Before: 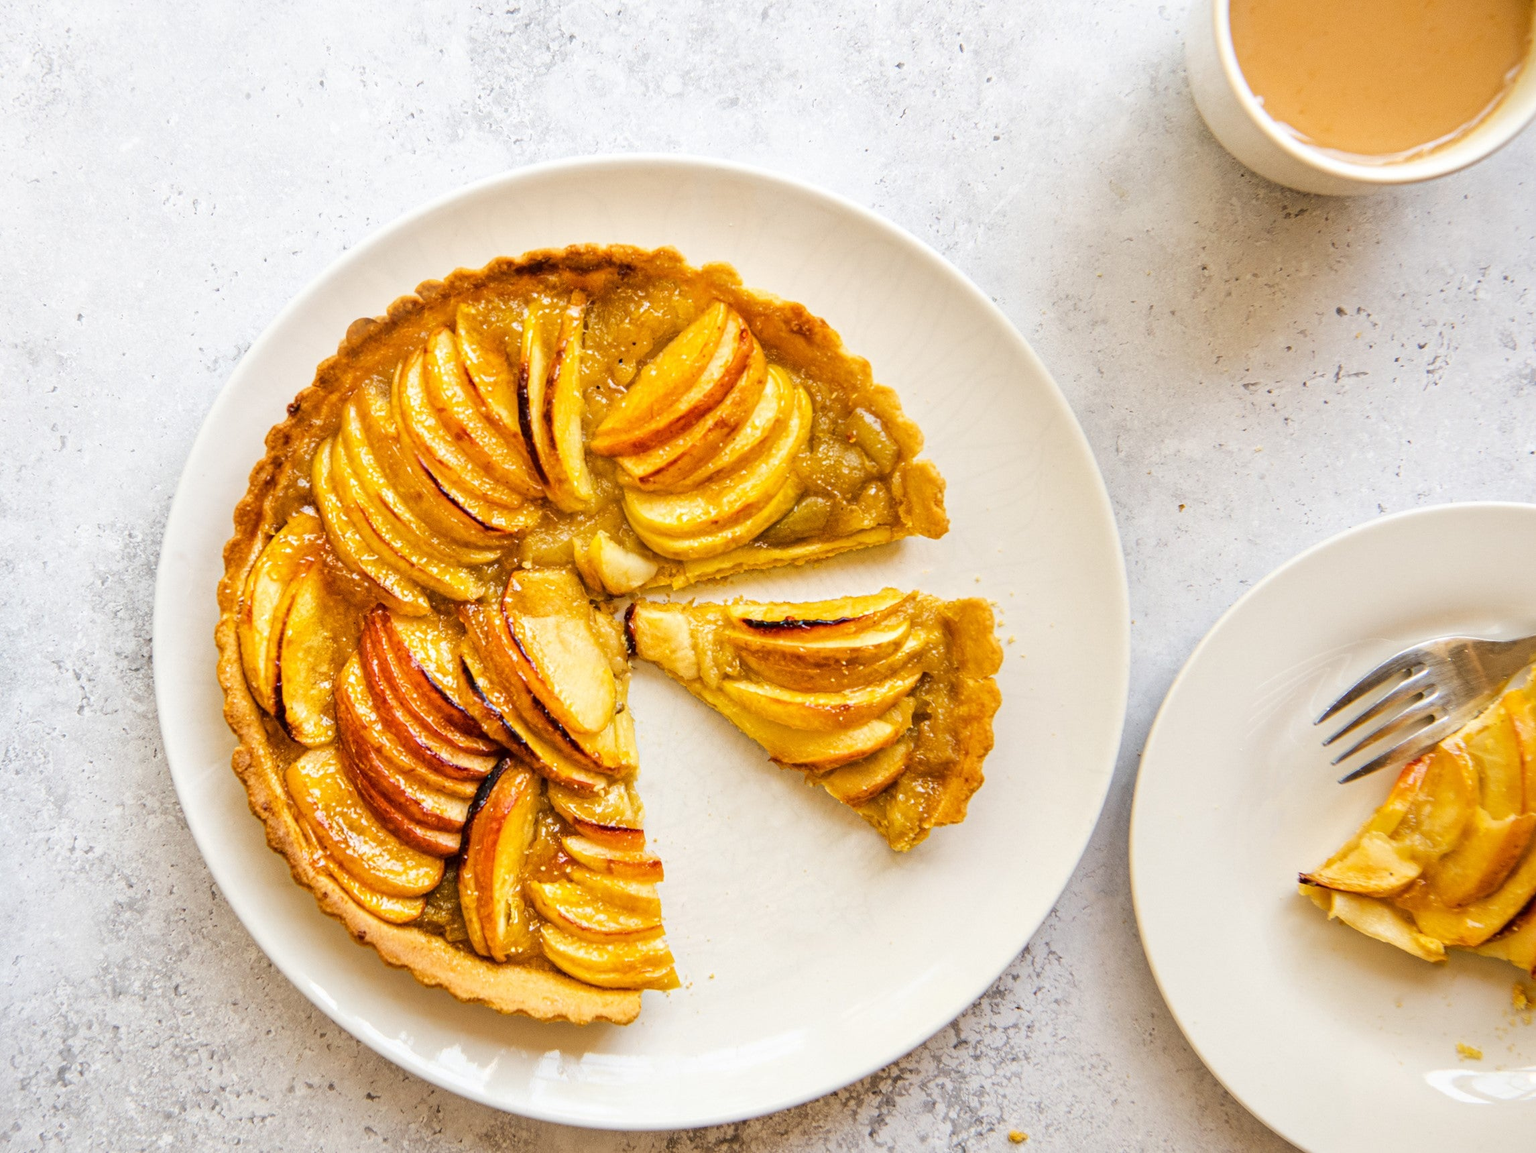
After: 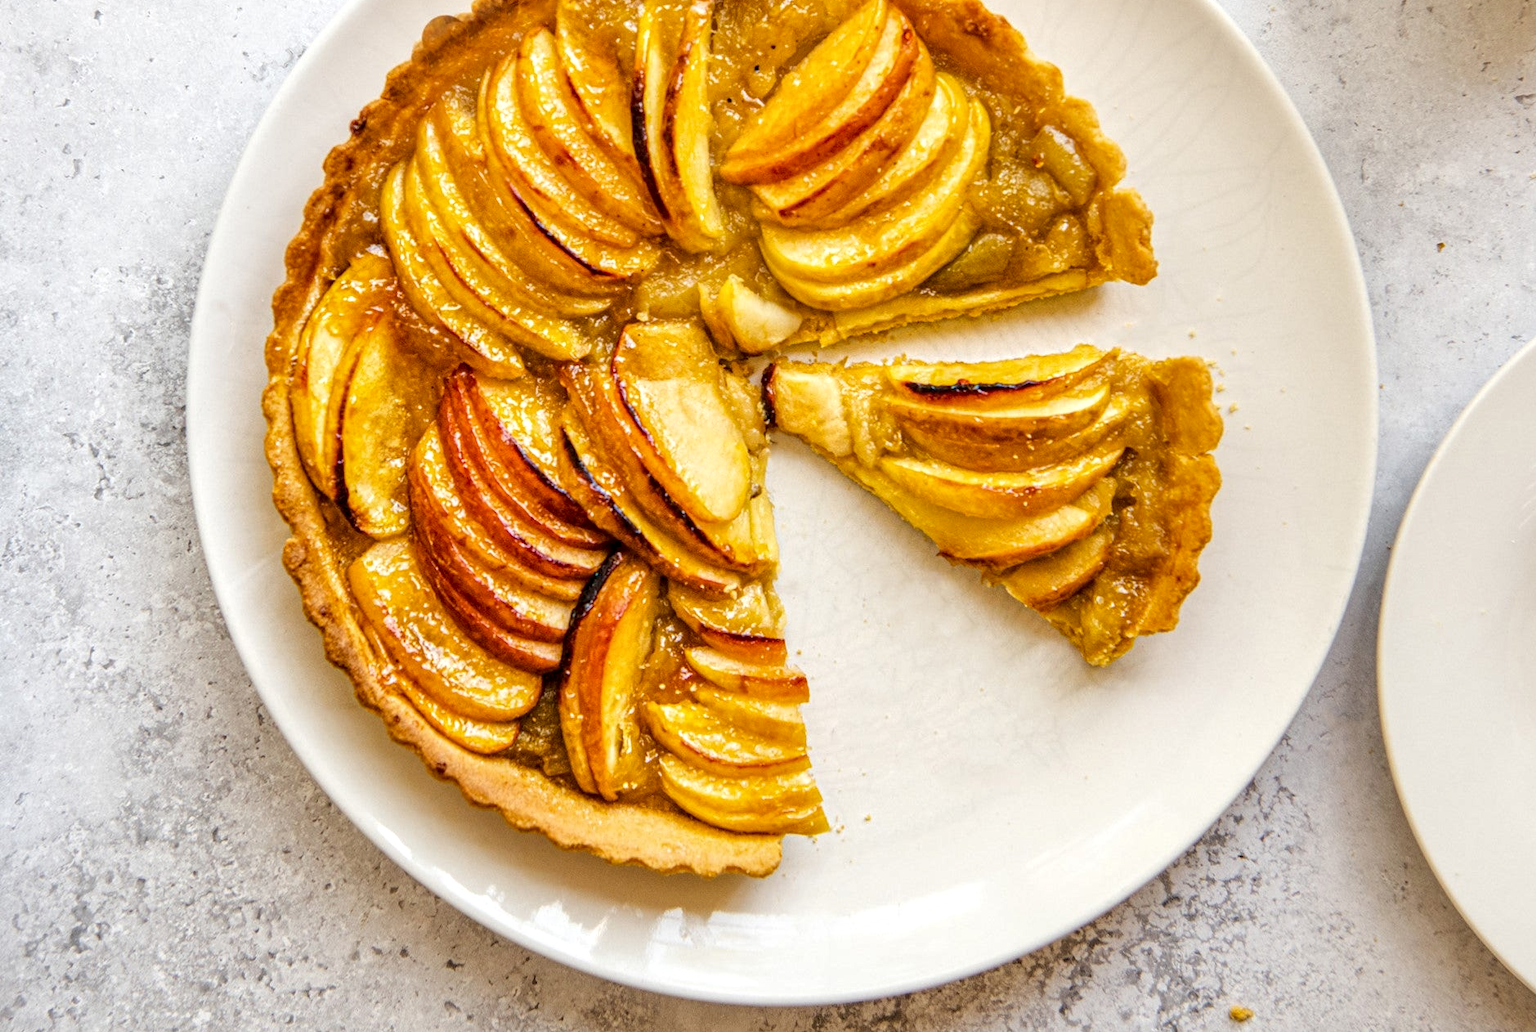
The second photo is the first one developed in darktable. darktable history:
local contrast: detail 130%
exposure: compensate highlight preservation false
crop: top 26.482%, right 17.959%
shadows and highlights: shadows 25.8, highlights -25, highlights color adjustment 53.53%
